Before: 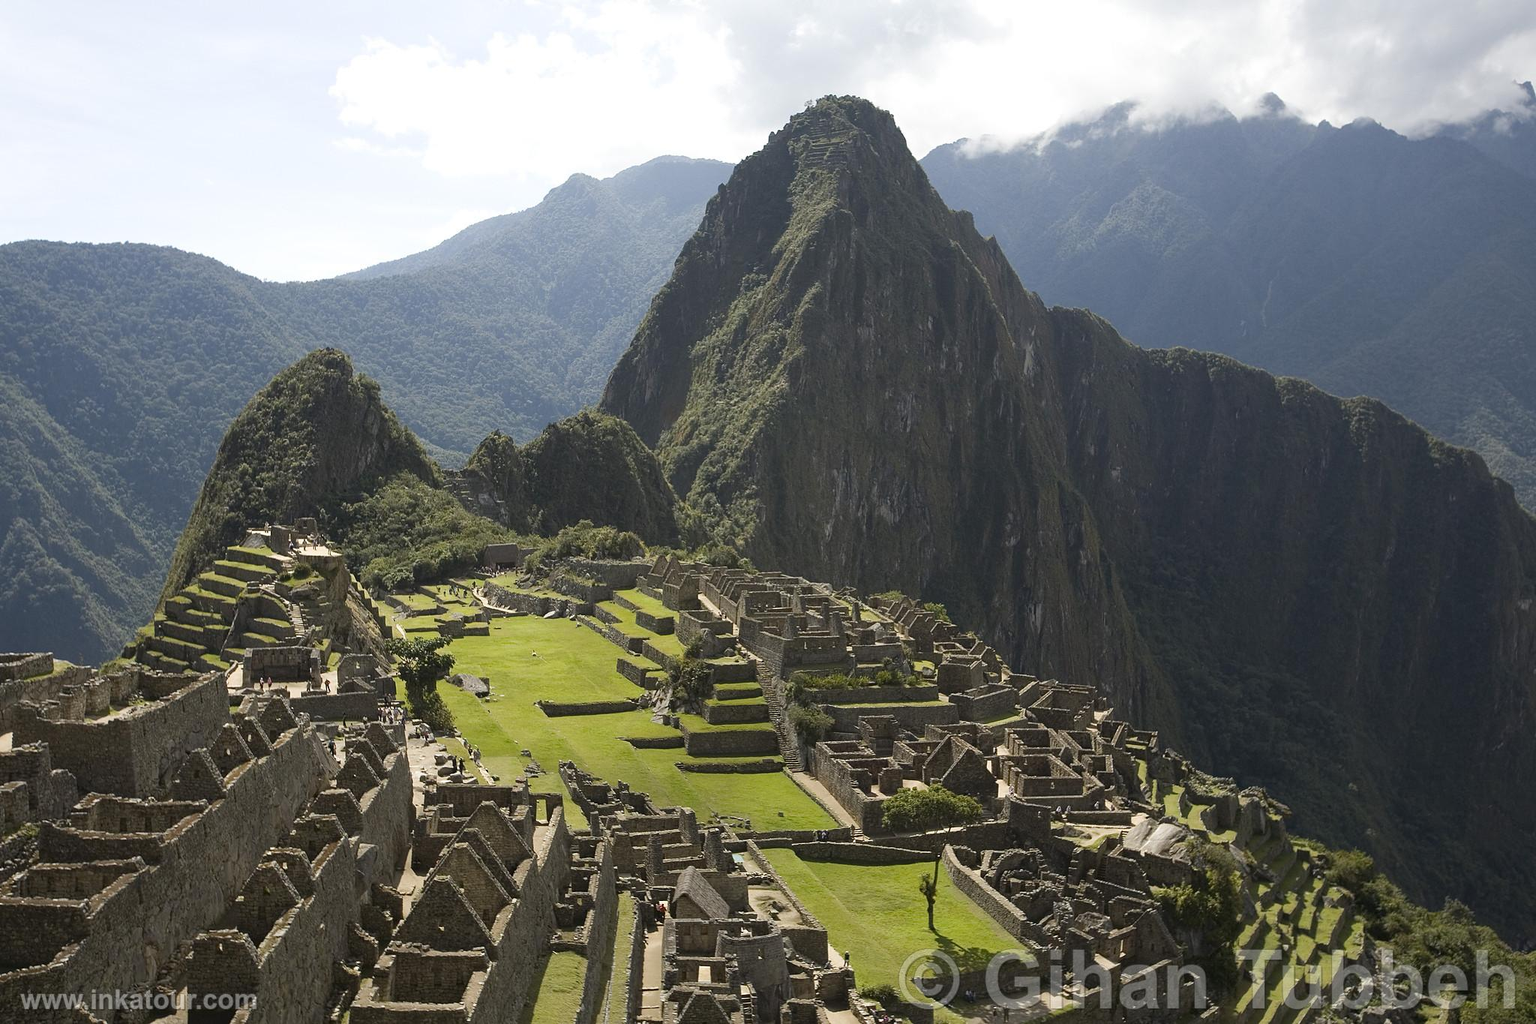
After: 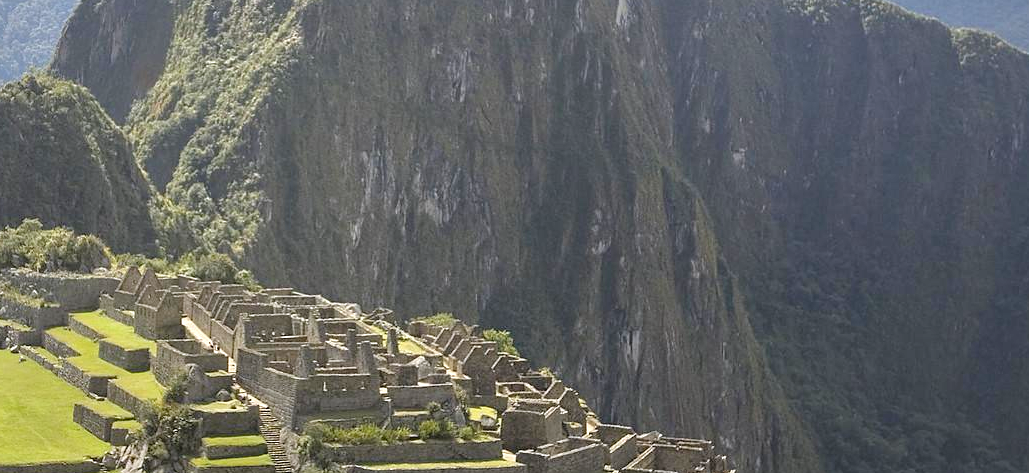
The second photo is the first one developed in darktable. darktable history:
white balance: red 1.004, blue 1.024
tone equalizer: -7 EV 0.15 EV, -6 EV 0.6 EV, -5 EV 1.15 EV, -4 EV 1.33 EV, -3 EV 1.15 EV, -2 EV 0.6 EV, -1 EV 0.15 EV, mask exposure compensation -0.5 EV
crop: left 36.607%, top 34.735%, right 13.146%, bottom 30.611%
